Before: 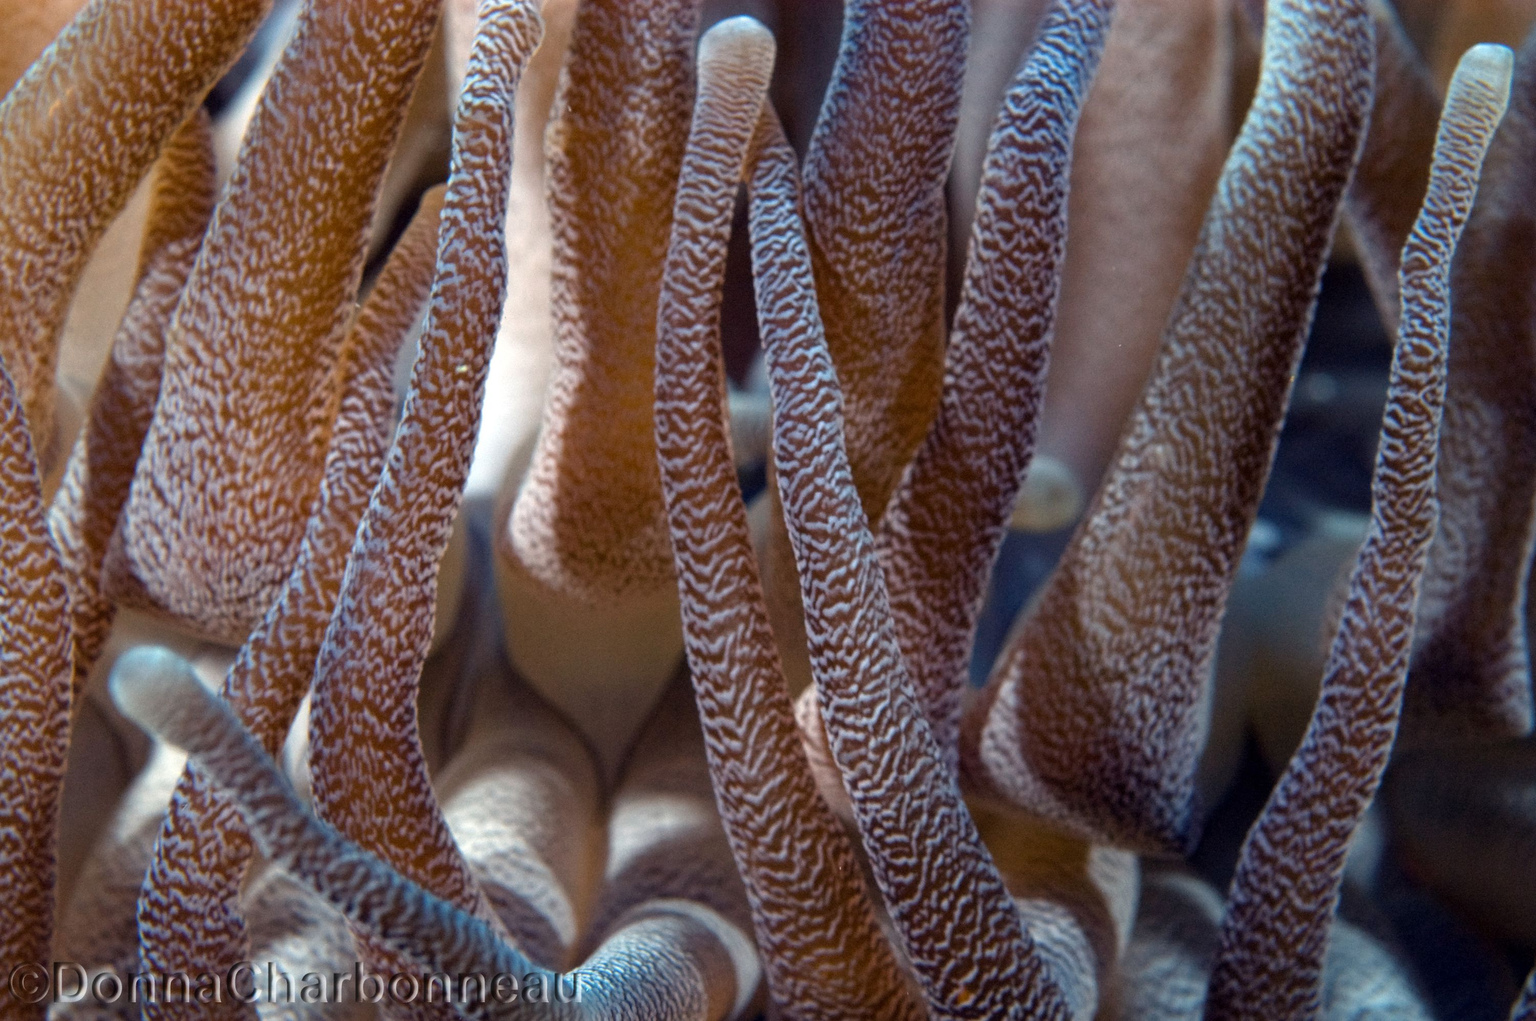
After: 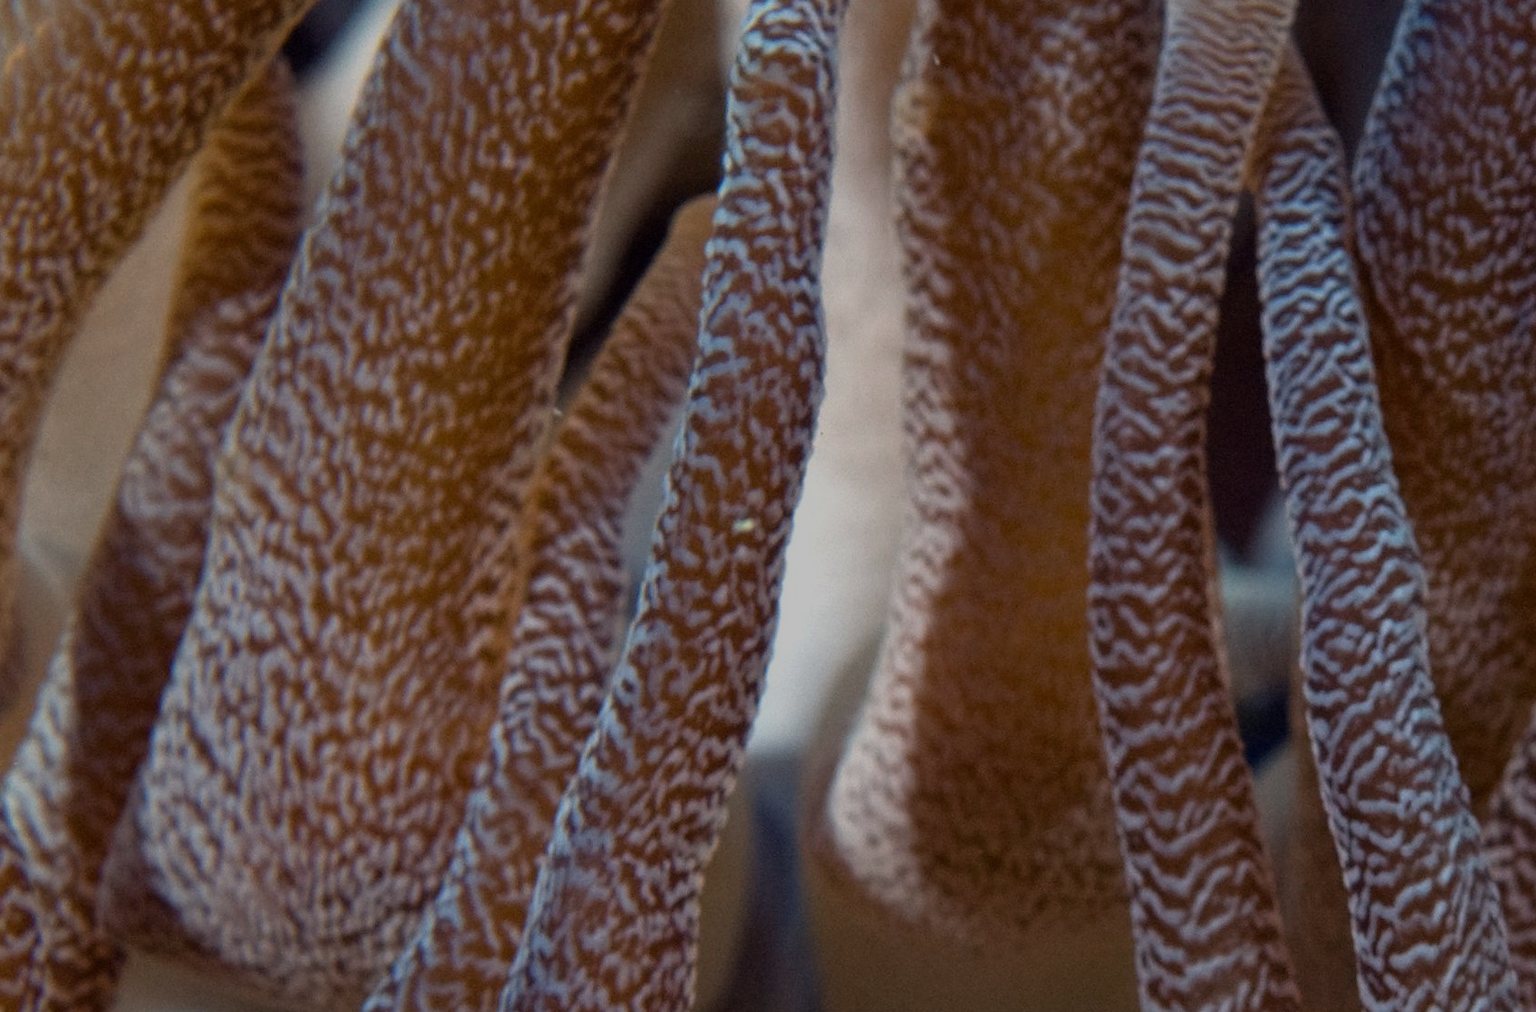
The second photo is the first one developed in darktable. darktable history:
crop and rotate: left 3.022%, top 7.39%, right 41.055%, bottom 37.196%
shadows and highlights: shadows 11.31, white point adjustment 1.23, soften with gaussian
tone equalizer: edges refinement/feathering 500, mask exposure compensation -1.57 EV, preserve details no
exposure: exposure -0.976 EV, compensate highlight preservation false
